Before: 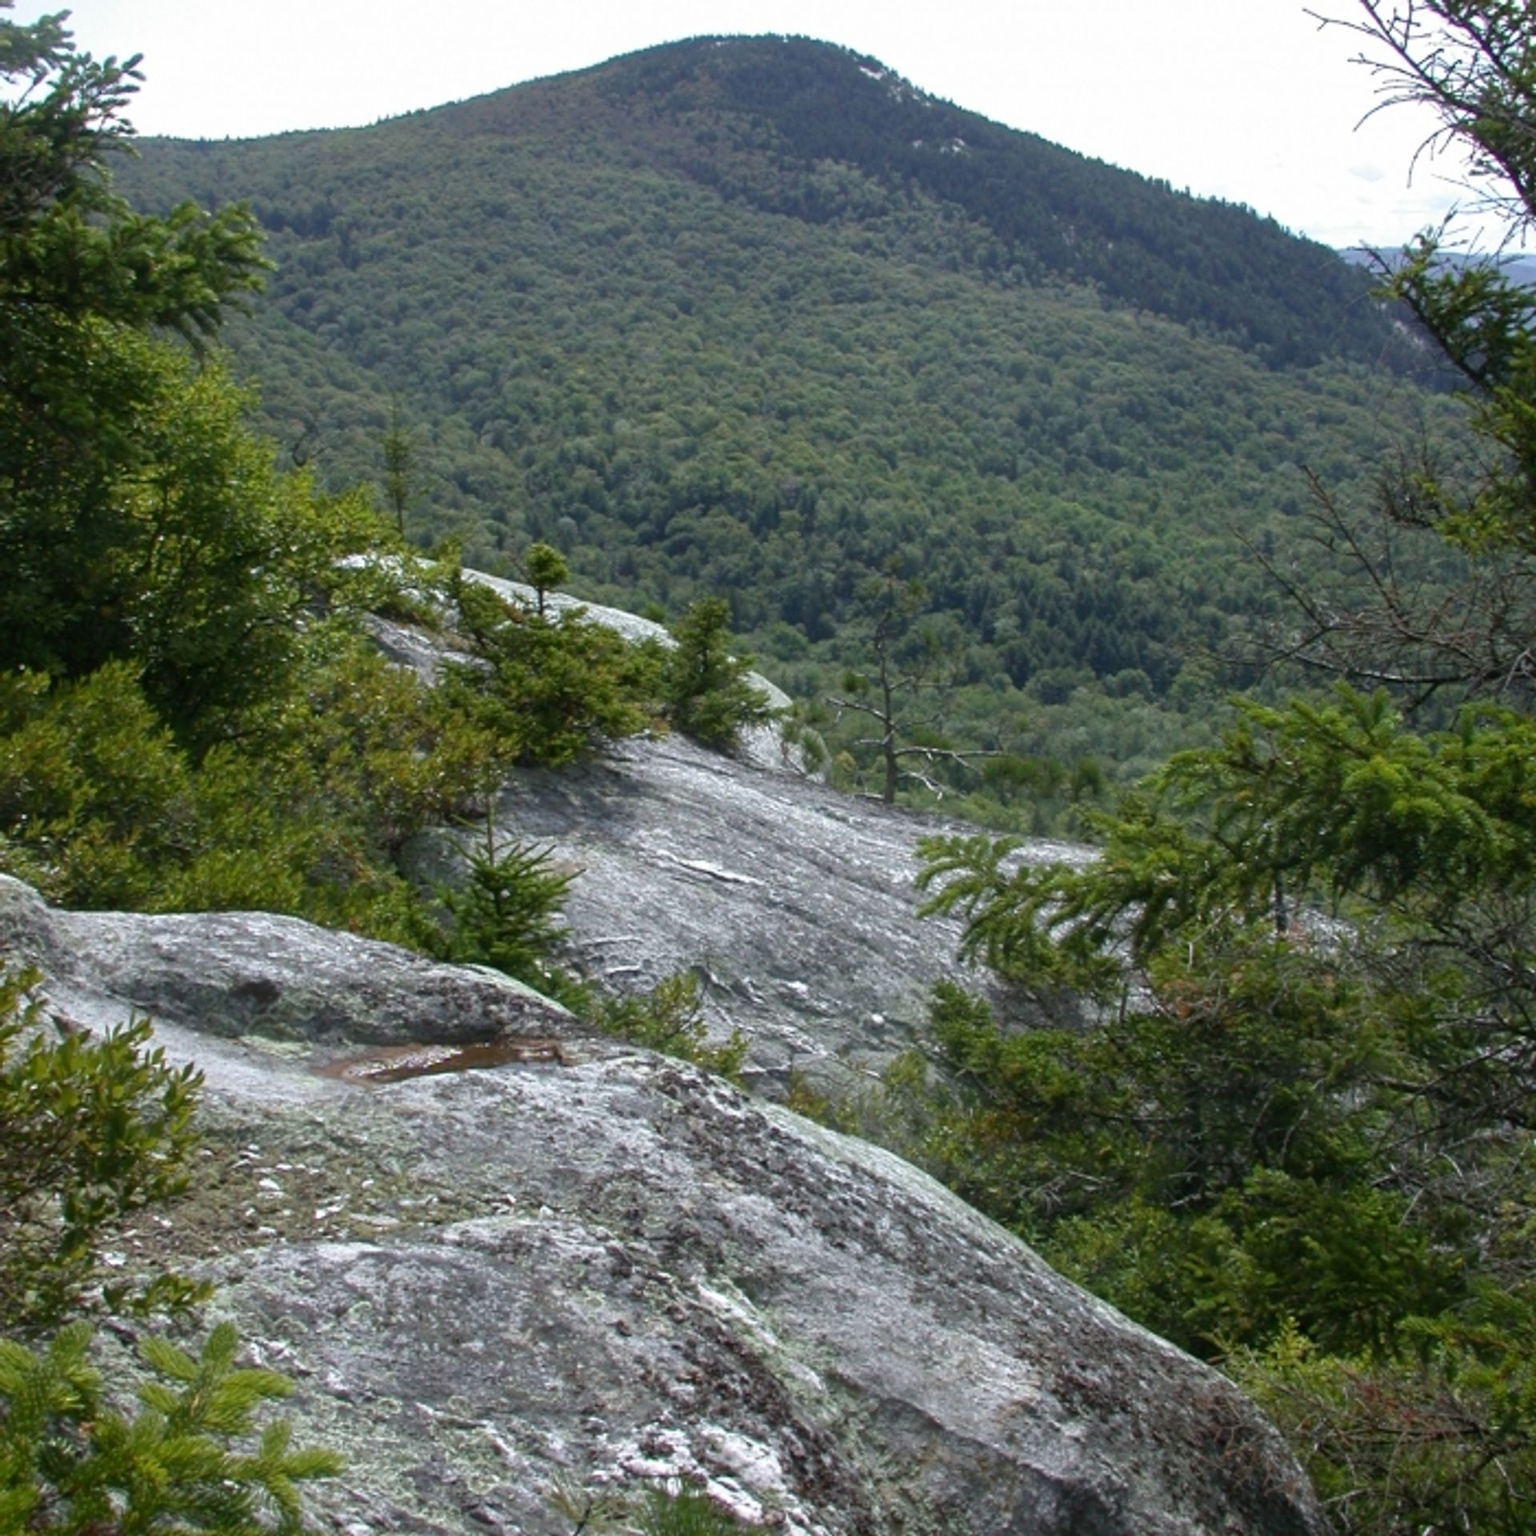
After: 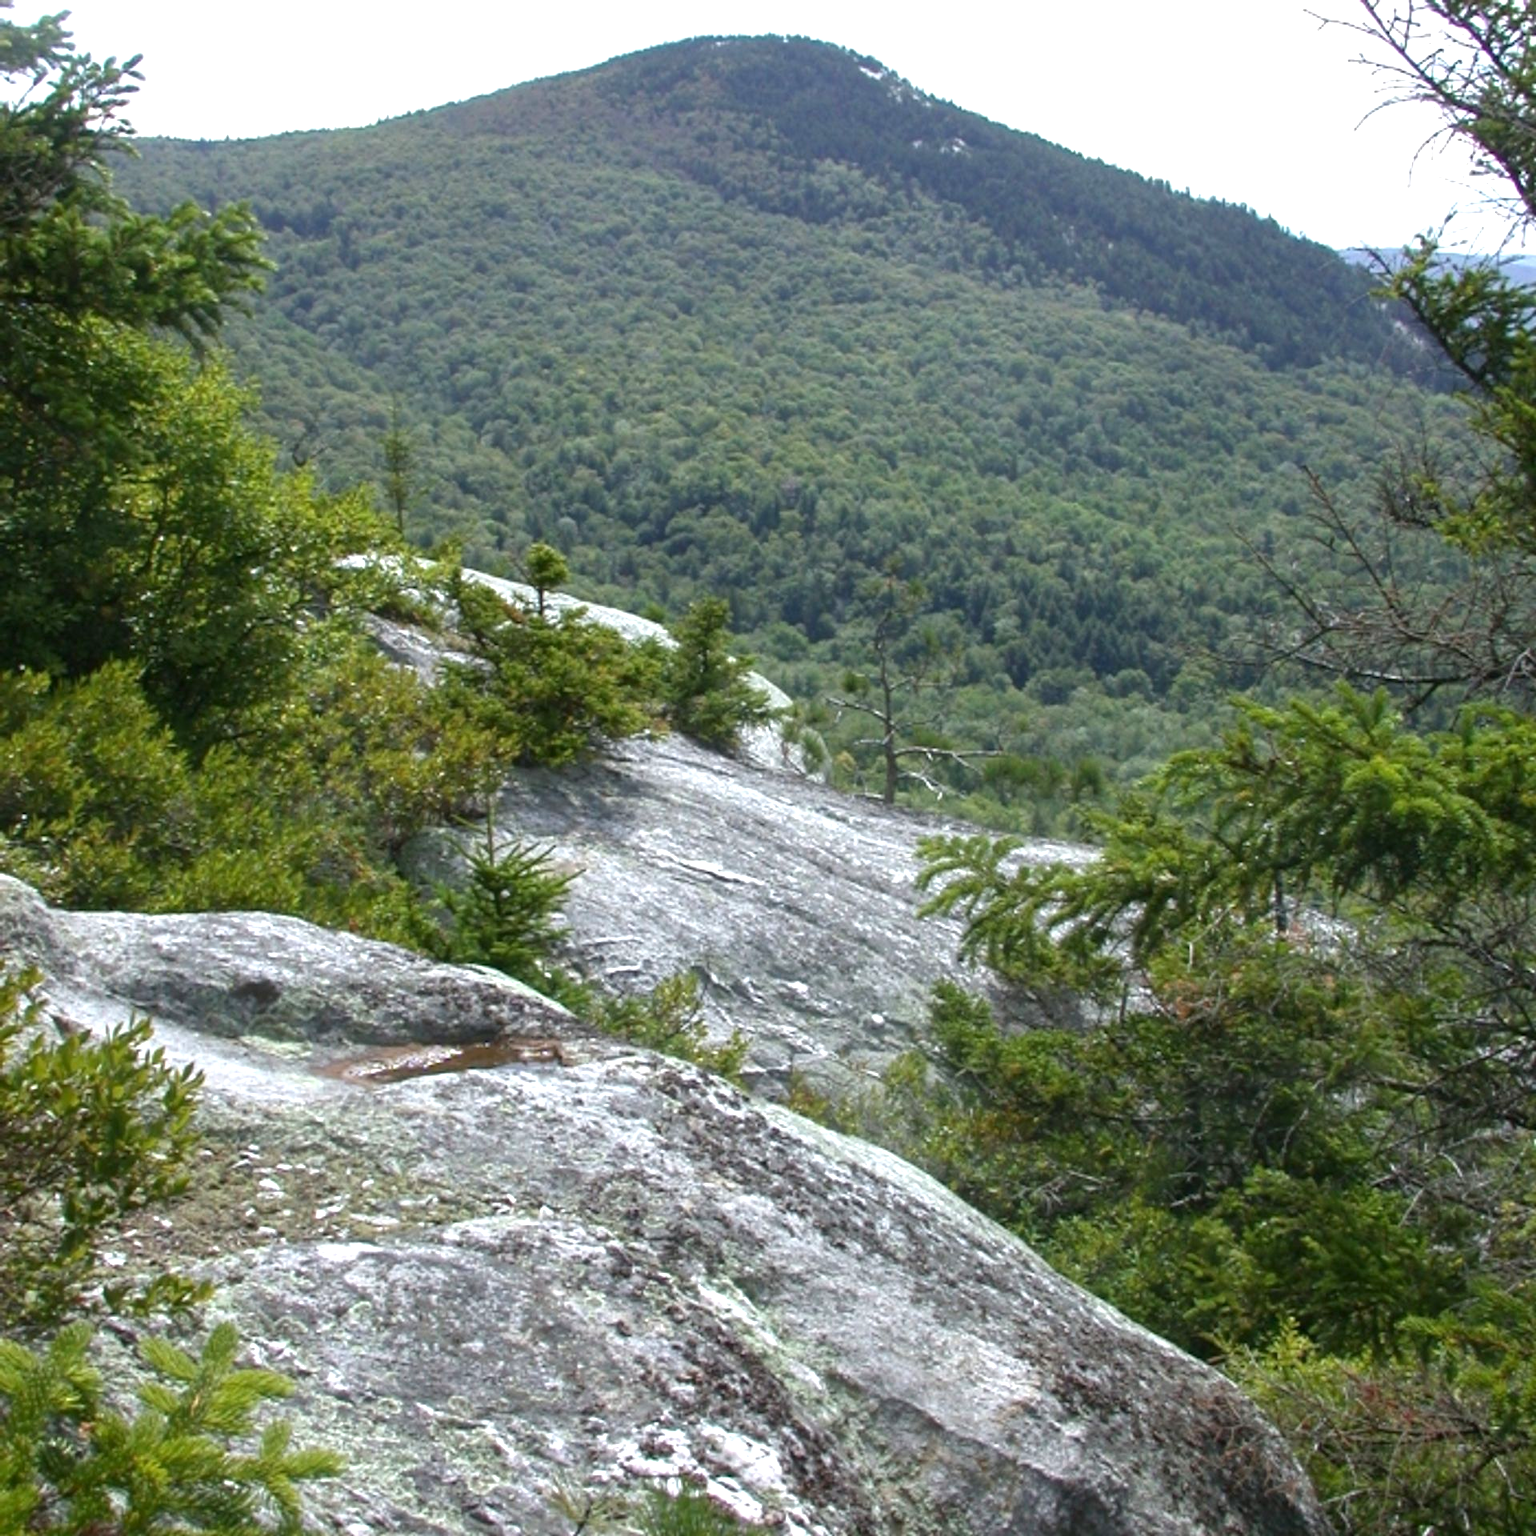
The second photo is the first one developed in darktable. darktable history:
exposure: exposure 0.671 EV, compensate highlight preservation false
